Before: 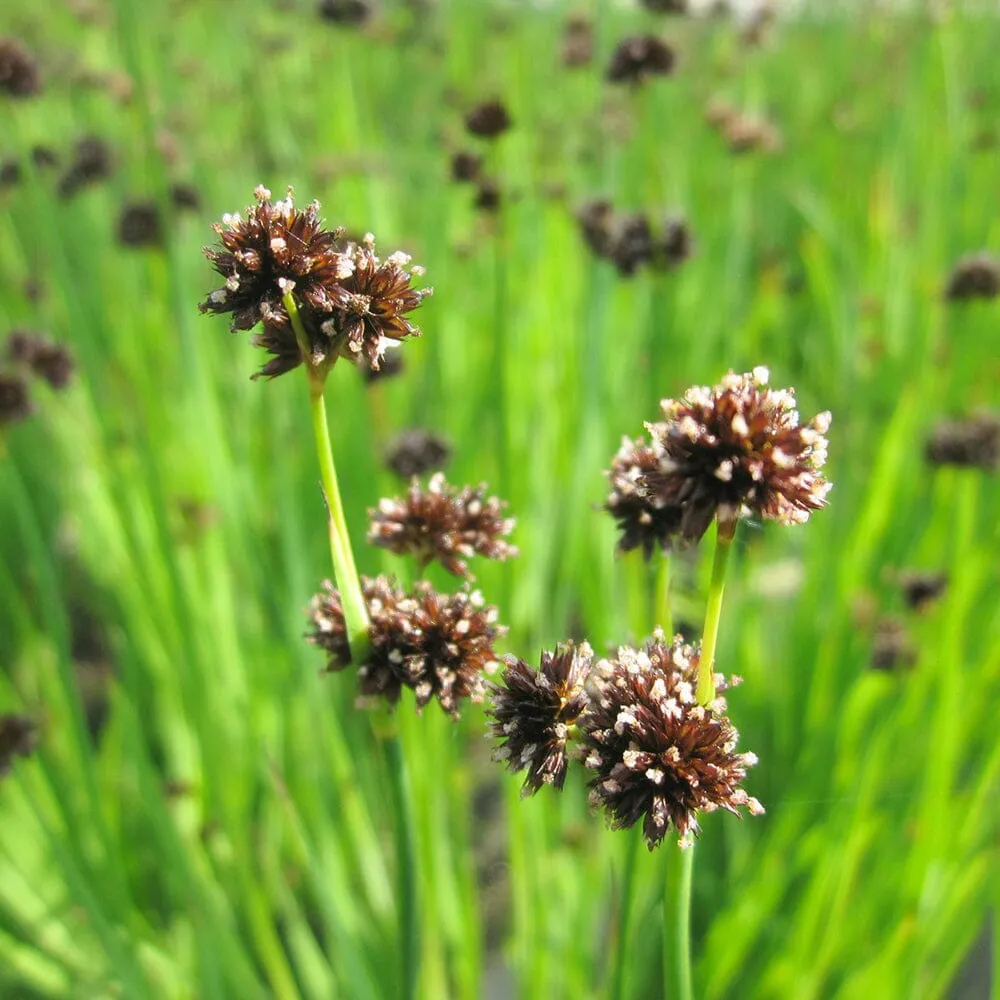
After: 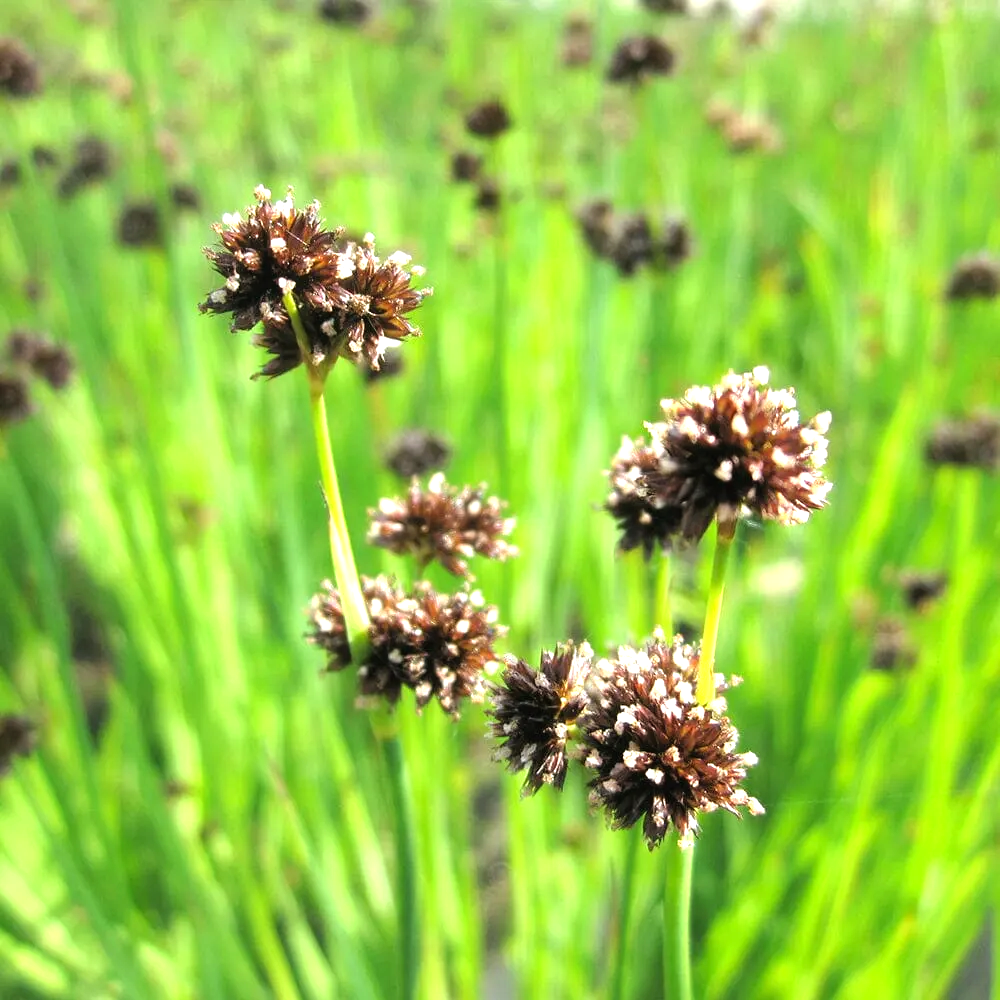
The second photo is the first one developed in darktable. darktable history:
tone equalizer: -8 EV -0.768 EV, -7 EV -0.693 EV, -6 EV -0.593 EV, -5 EV -0.381 EV, -3 EV 0.405 EV, -2 EV 0.6 EV, -1 EV 0.697 EV, +0 EV 0.753 EV
